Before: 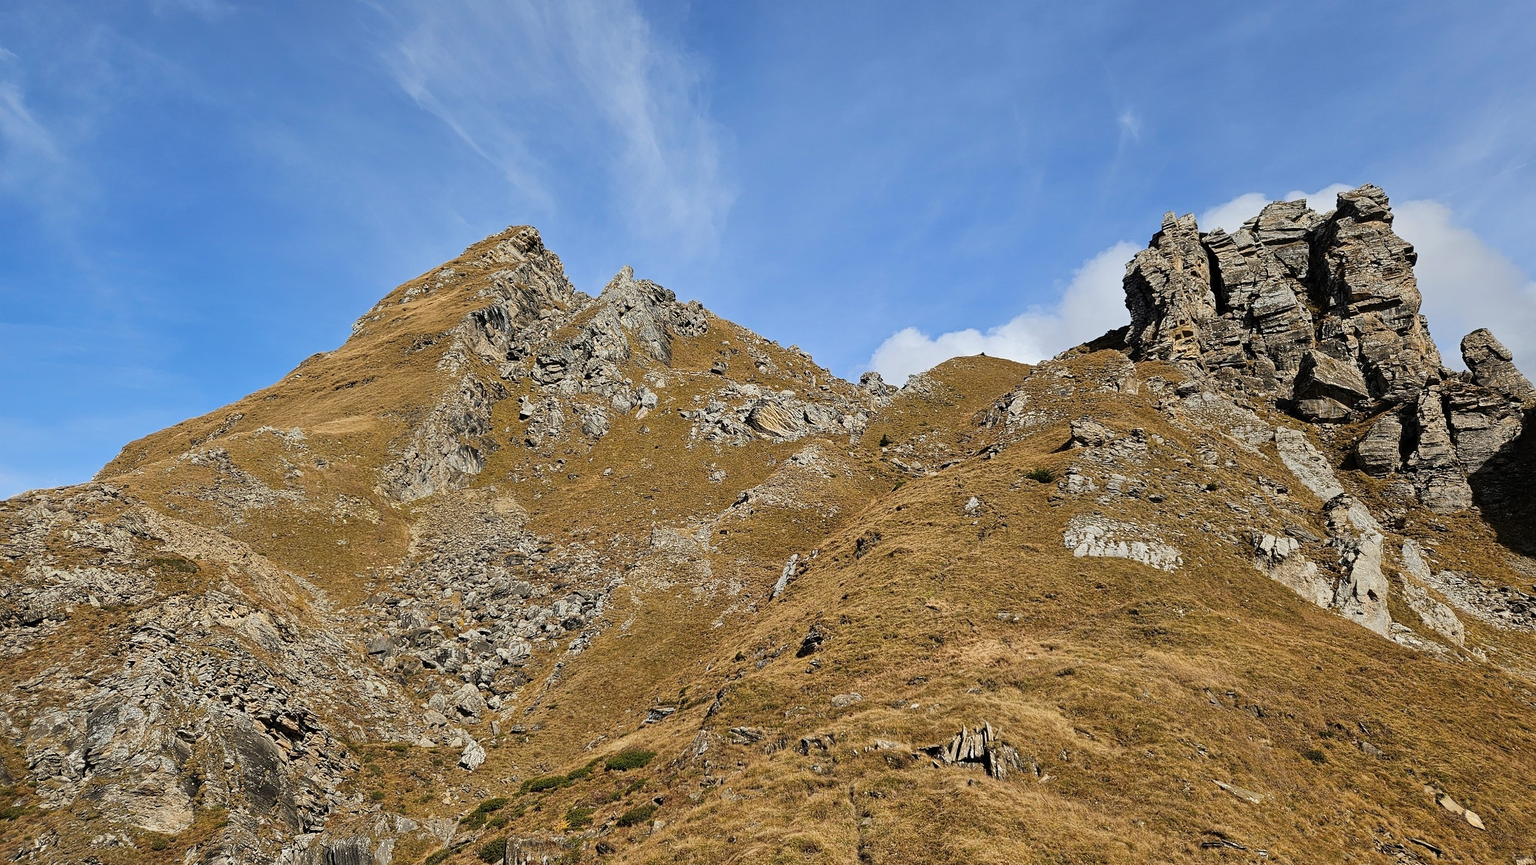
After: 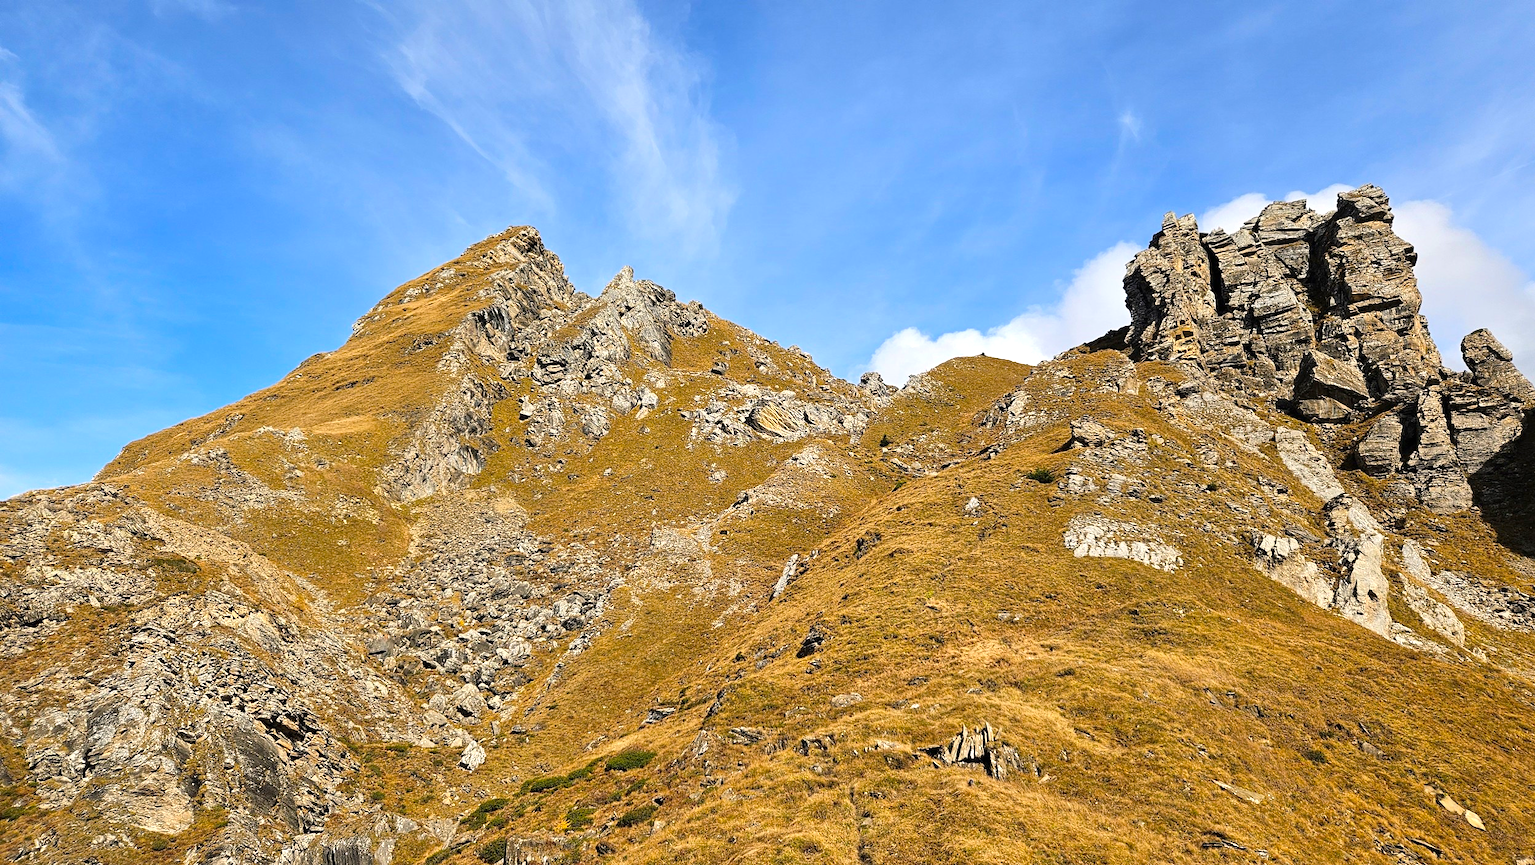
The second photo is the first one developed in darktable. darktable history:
color balance rgb: highlights gain › chroma 1.09%, highlights gain › hue 60.24°, perceptual saturation grading › global saturation 25.511%
exposure: black level correction 0, exposure 0.591 EV, compensate highlight preservation false
